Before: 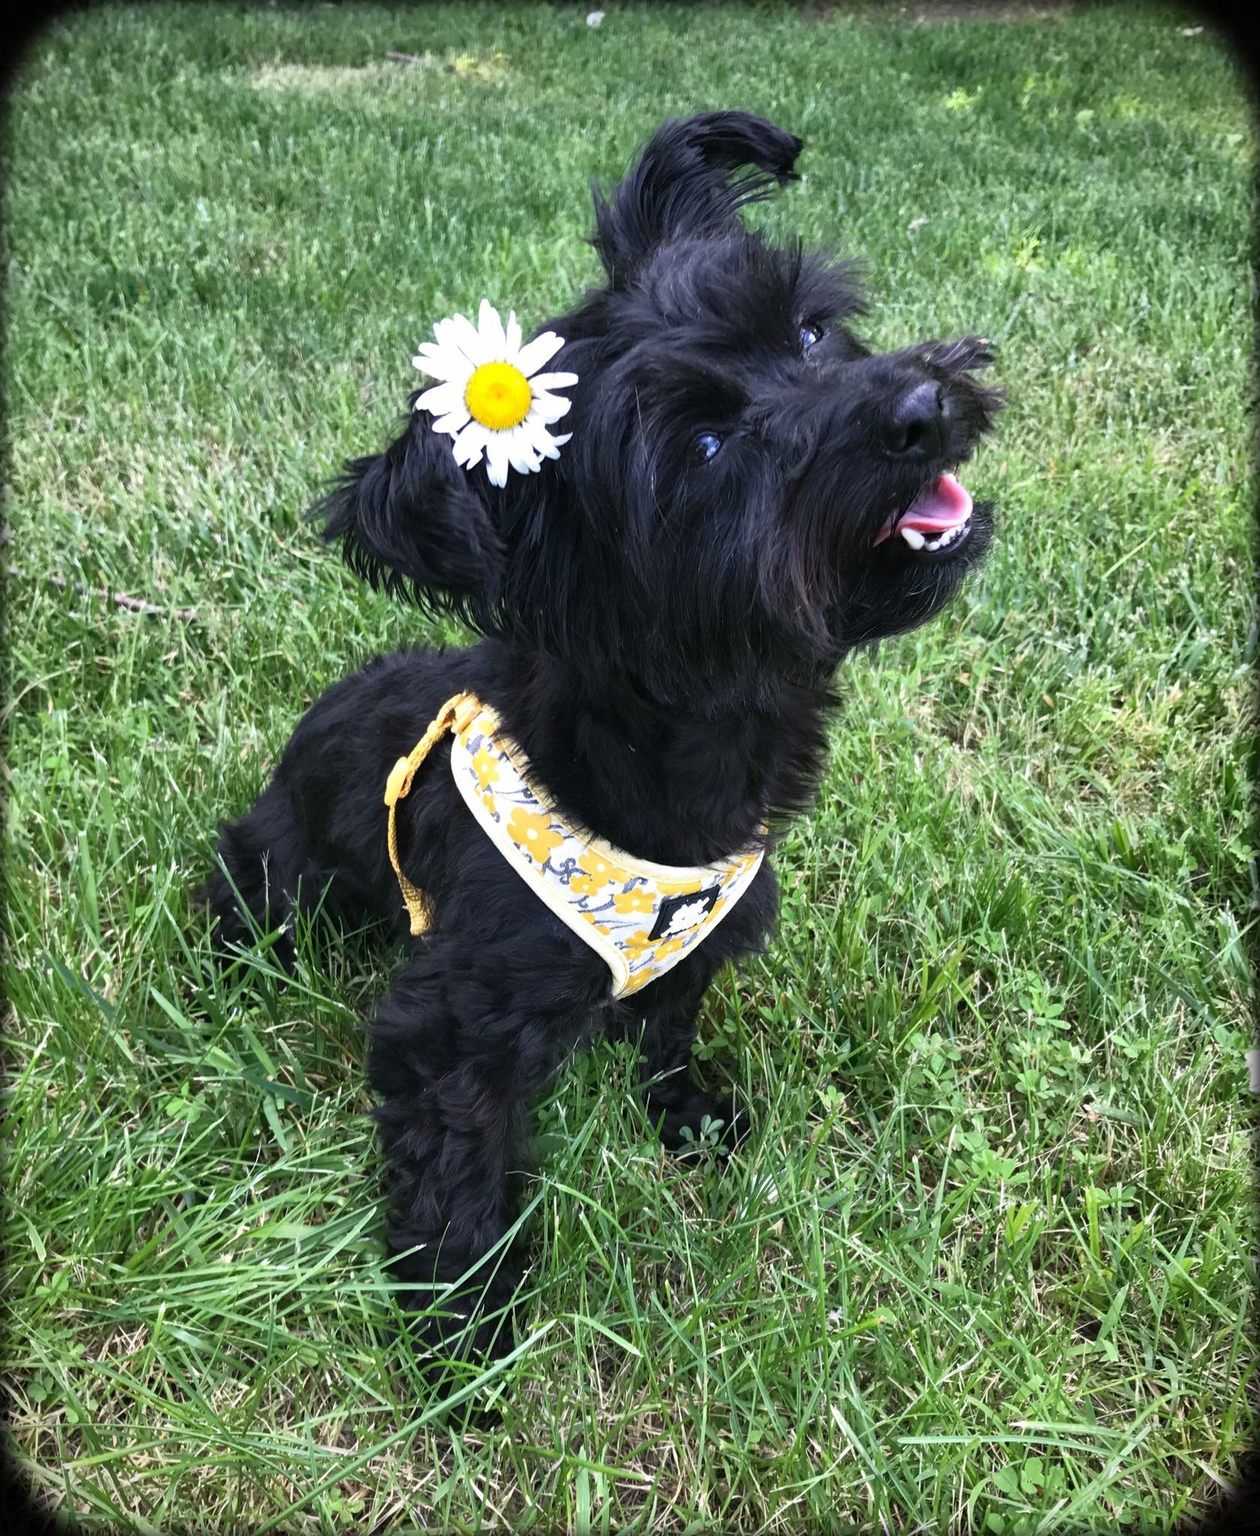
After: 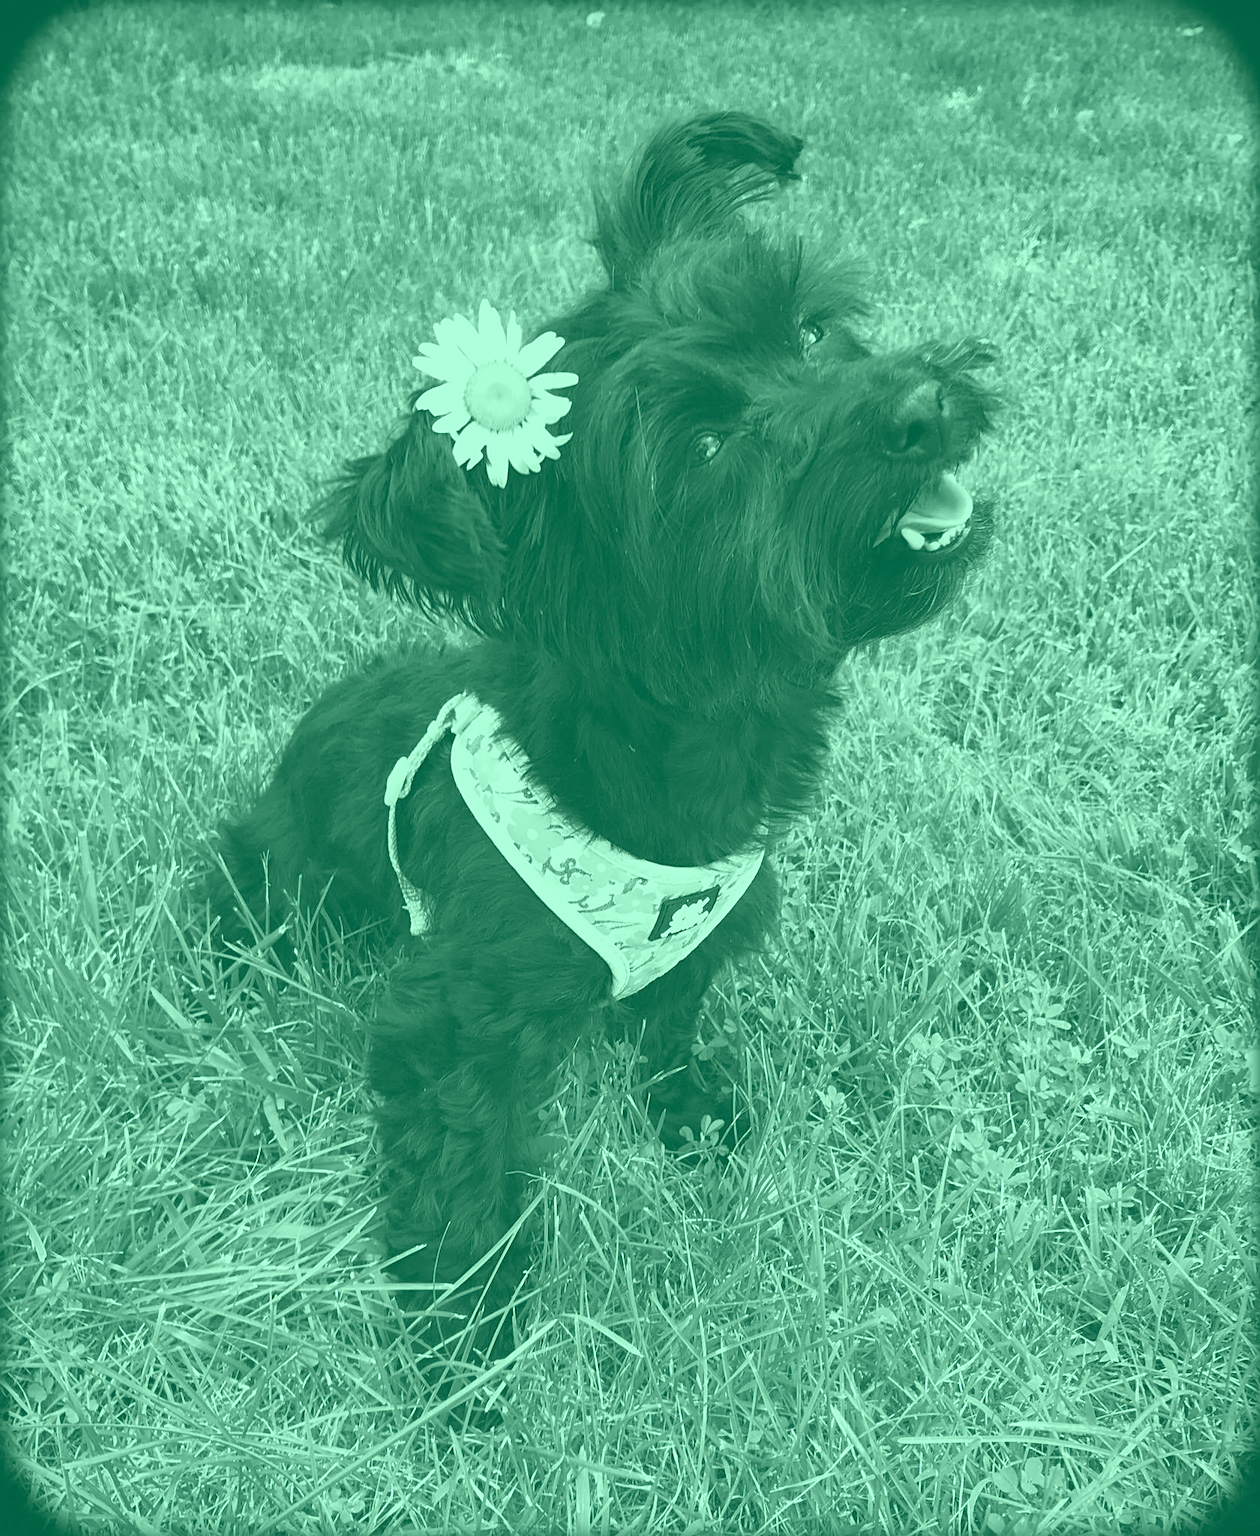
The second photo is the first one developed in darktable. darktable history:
colorize: hue 147.6°, saturation 65%, lightness 21.64%
sharpen: on, module defaults
exposure: black level correction 0, exposure 0.7 EV, compensate exposure bias true, compensate highlight preservation false
